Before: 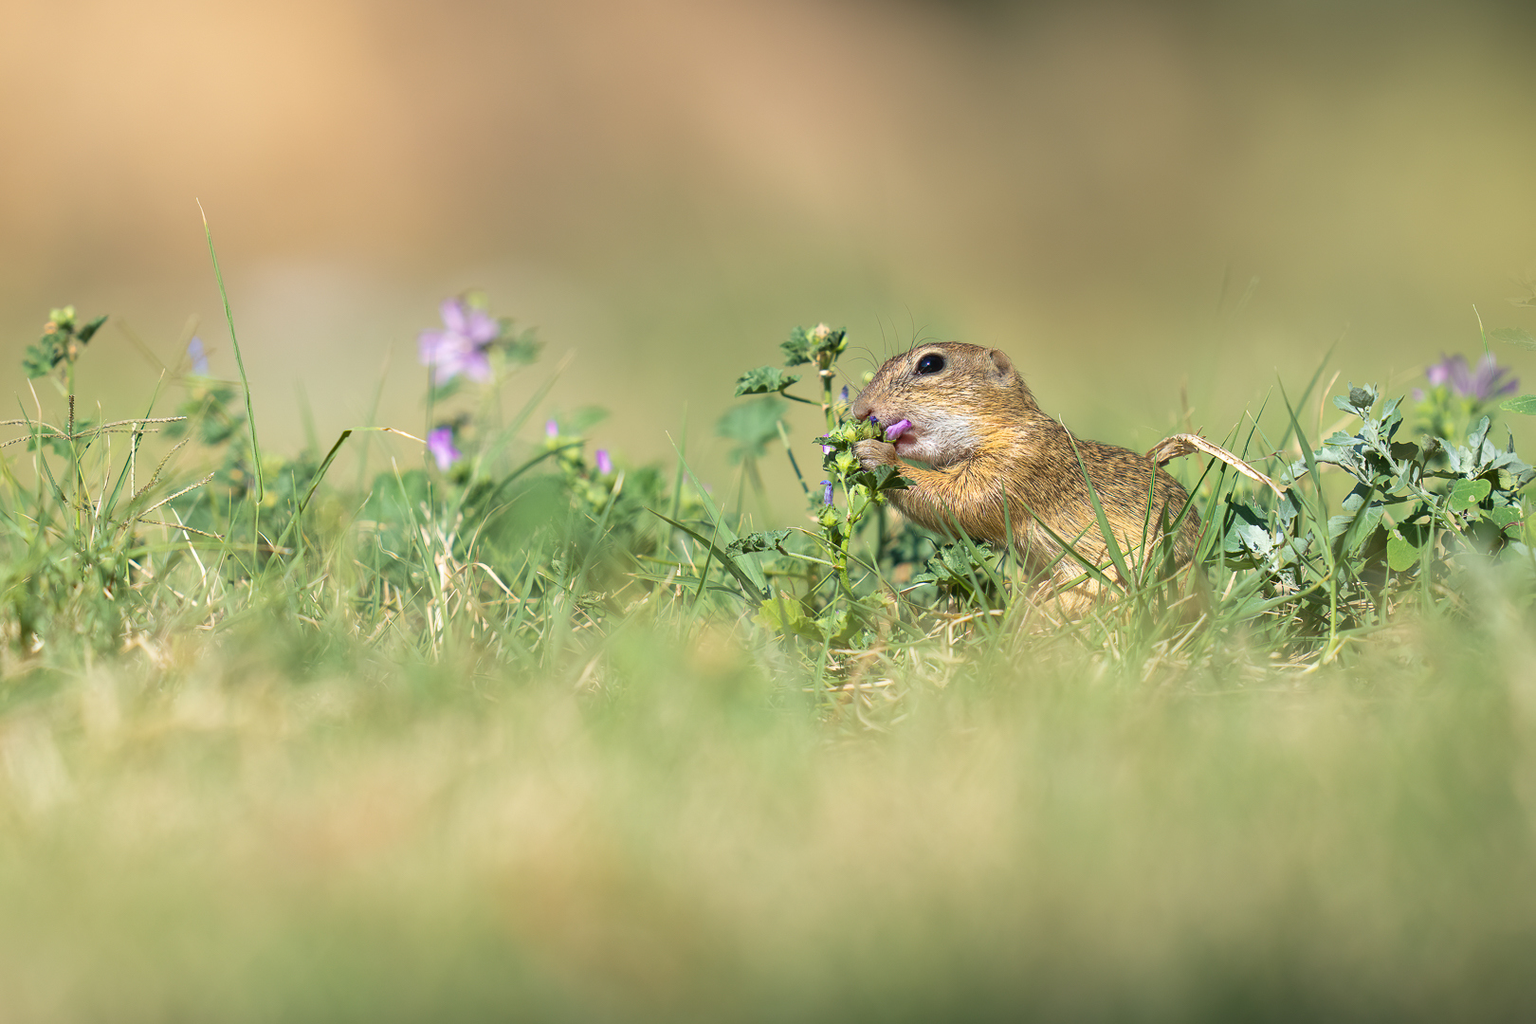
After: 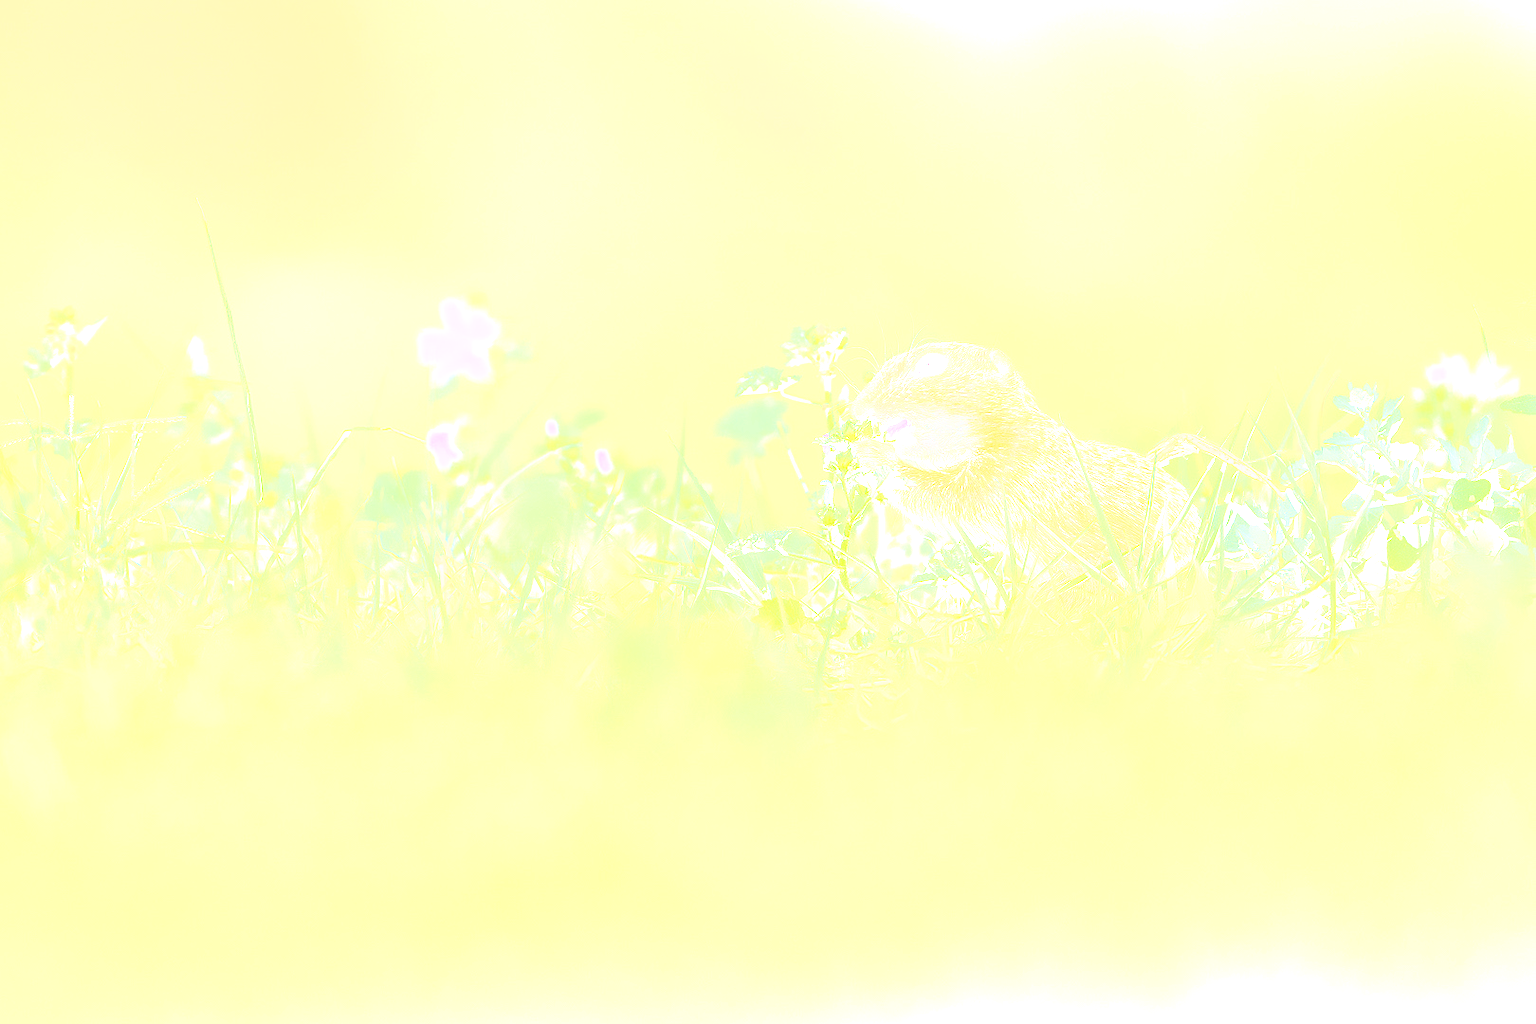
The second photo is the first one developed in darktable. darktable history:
rgb curve: curves: ch0 [(0, 0) (0.21, 0.15) (0.24, 0.21) (0.5, 0.75) (0.75, 0.96) (0.89, 0.99) (1, 1)]; ch1 [(0, 0.02) (0.21, 0.13) (0.25, 0.2) (0.5, 0.67) (0.75, 0.9) (0.89, 0.97) (1, 1)]; ch2 [(0, 0.02) (0.21, 0.13) (0.25, 0.2) (0.5, 0.67) (0.75, 0.9) (0.89, 0.97) (1, 1)], compensate middle gray true
local contrast: on, module defaults
exposure: exposure -0.041 EV, compensate highlight preservation false
bloom: size 70%, threshold 25%, strength 70%
